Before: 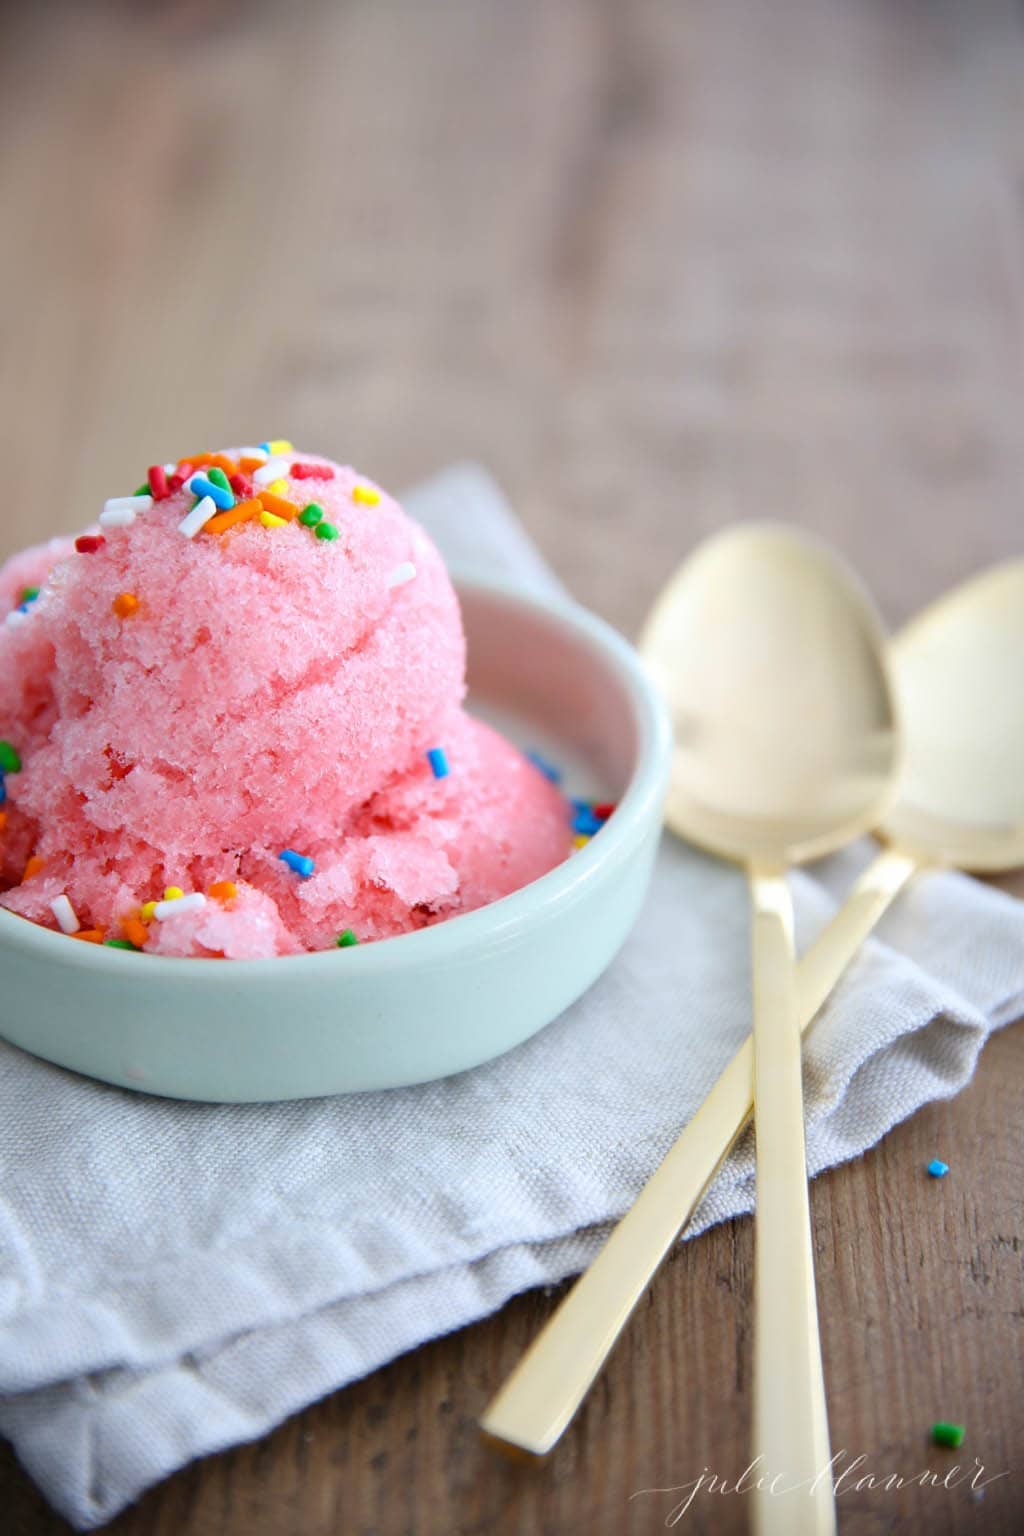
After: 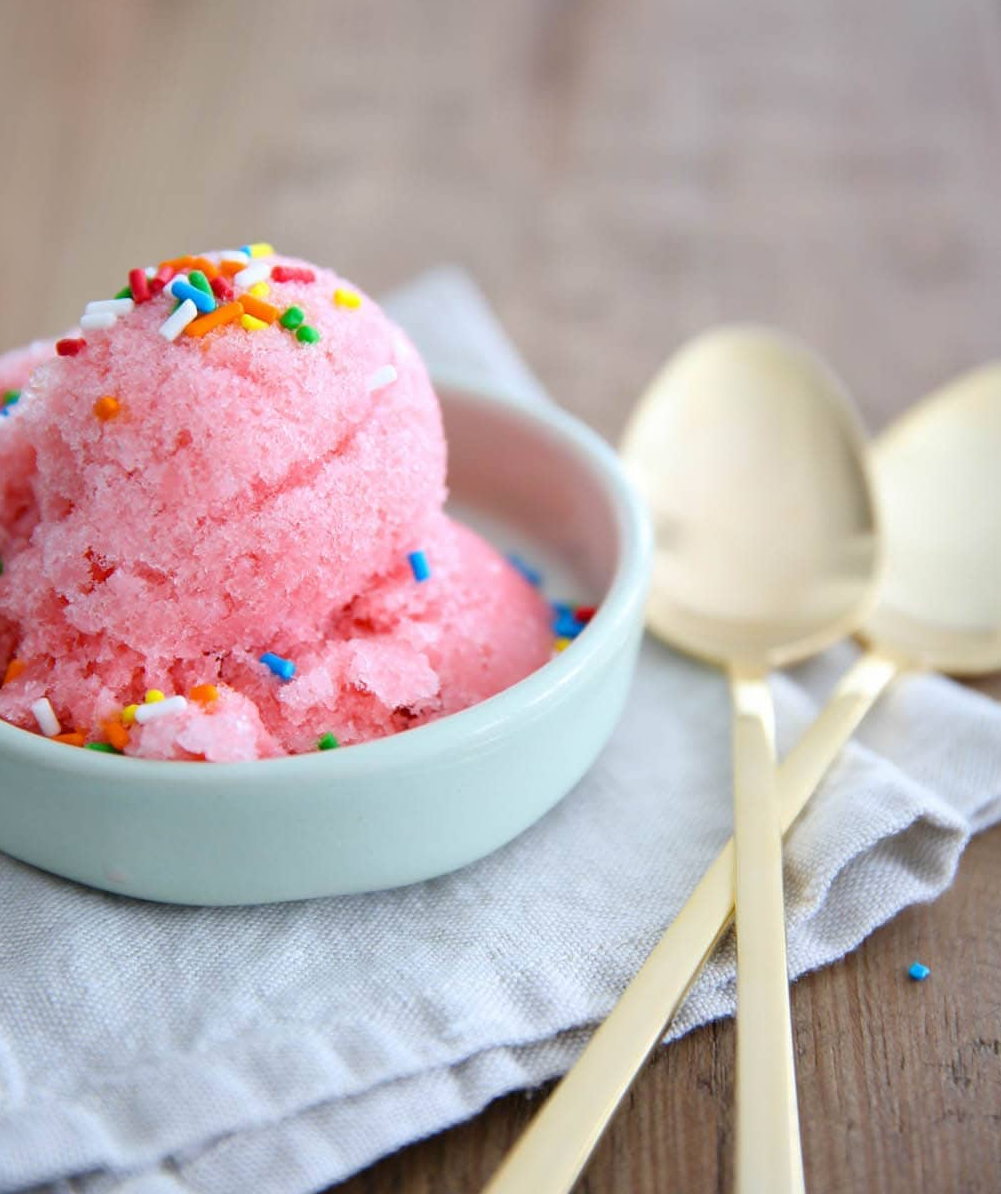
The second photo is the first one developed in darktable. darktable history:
crop and rotate: left 1.908%, top 12.871%, right 0.252%, bottom 9.355%
